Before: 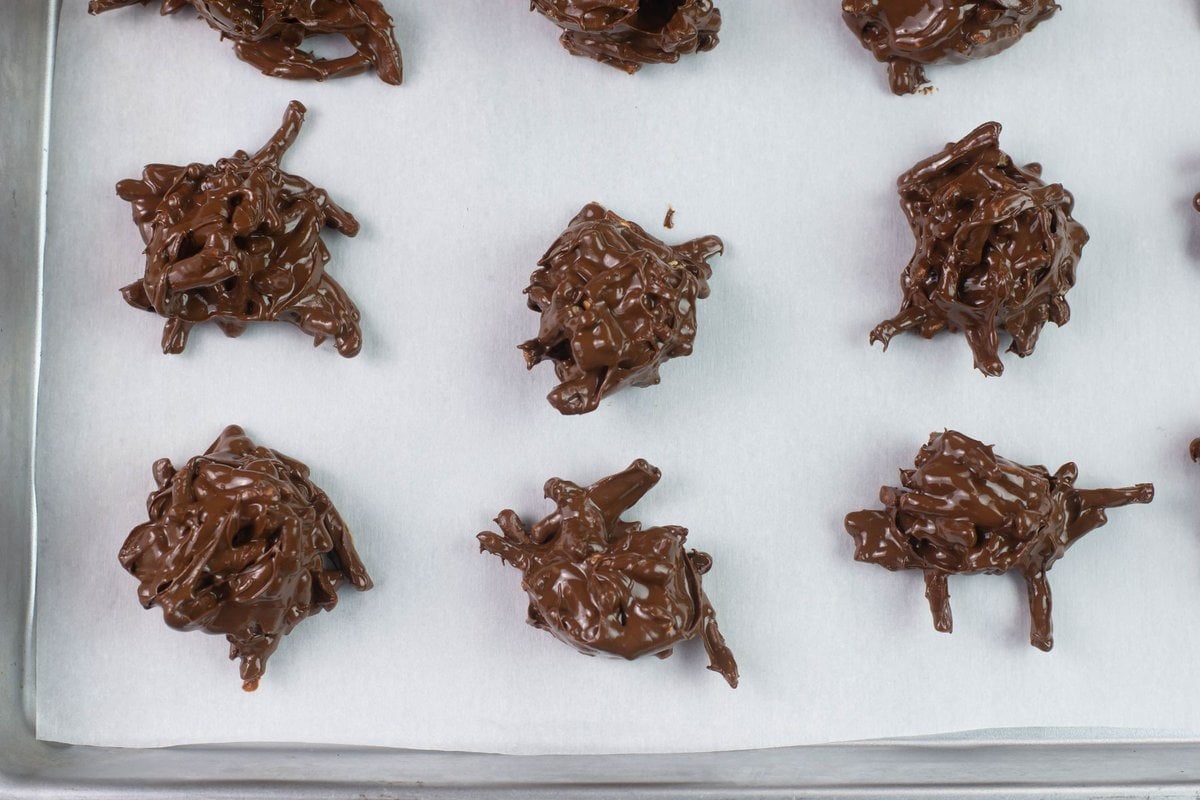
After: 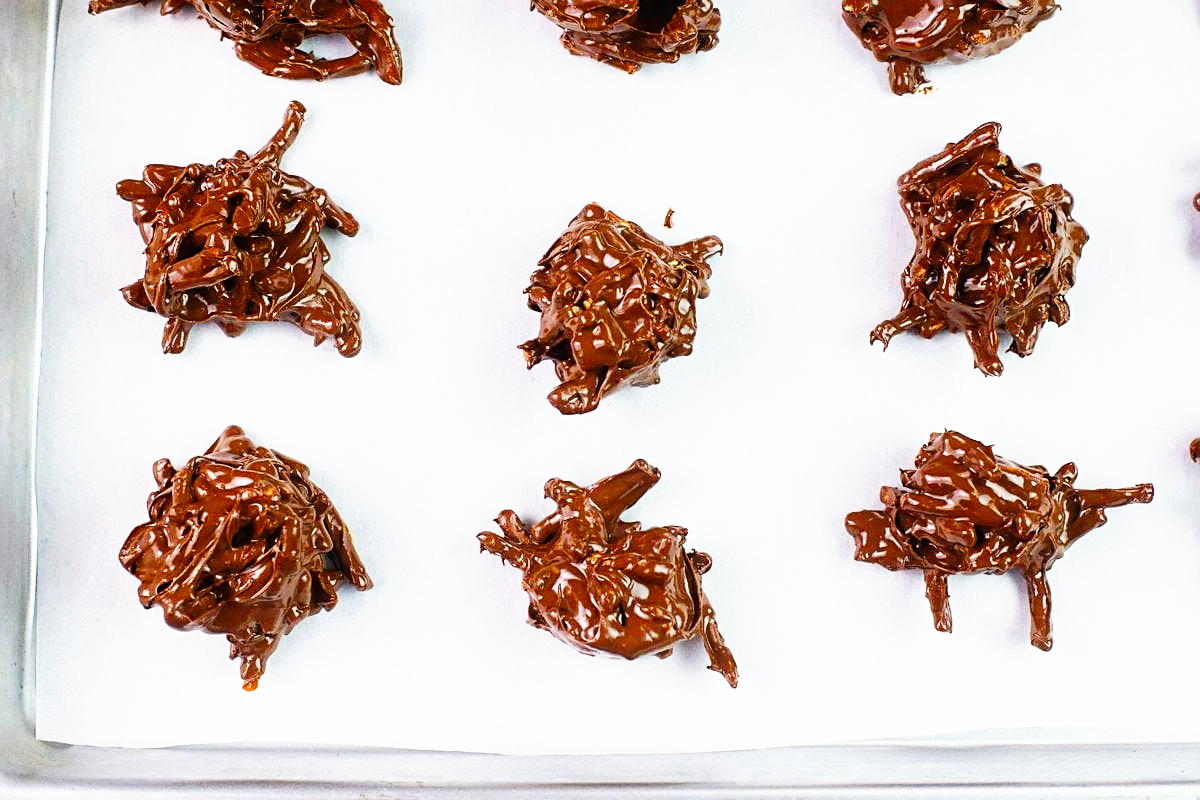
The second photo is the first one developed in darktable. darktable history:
color balance rgb: linear chroma grading › global chroma 15%, perceptual saturation grading › global saturation 30%
sharpen: on, module defaults
grain: on, module defaults
base curve: curves: ch0 [(0, 0) (0.007, 0.004) (0.027, 0.03) (0.046, 0.07) (0.207, 0.54) (0.442, 0.872) (0.673, 0.972) (1, 1)], preserve colors none
